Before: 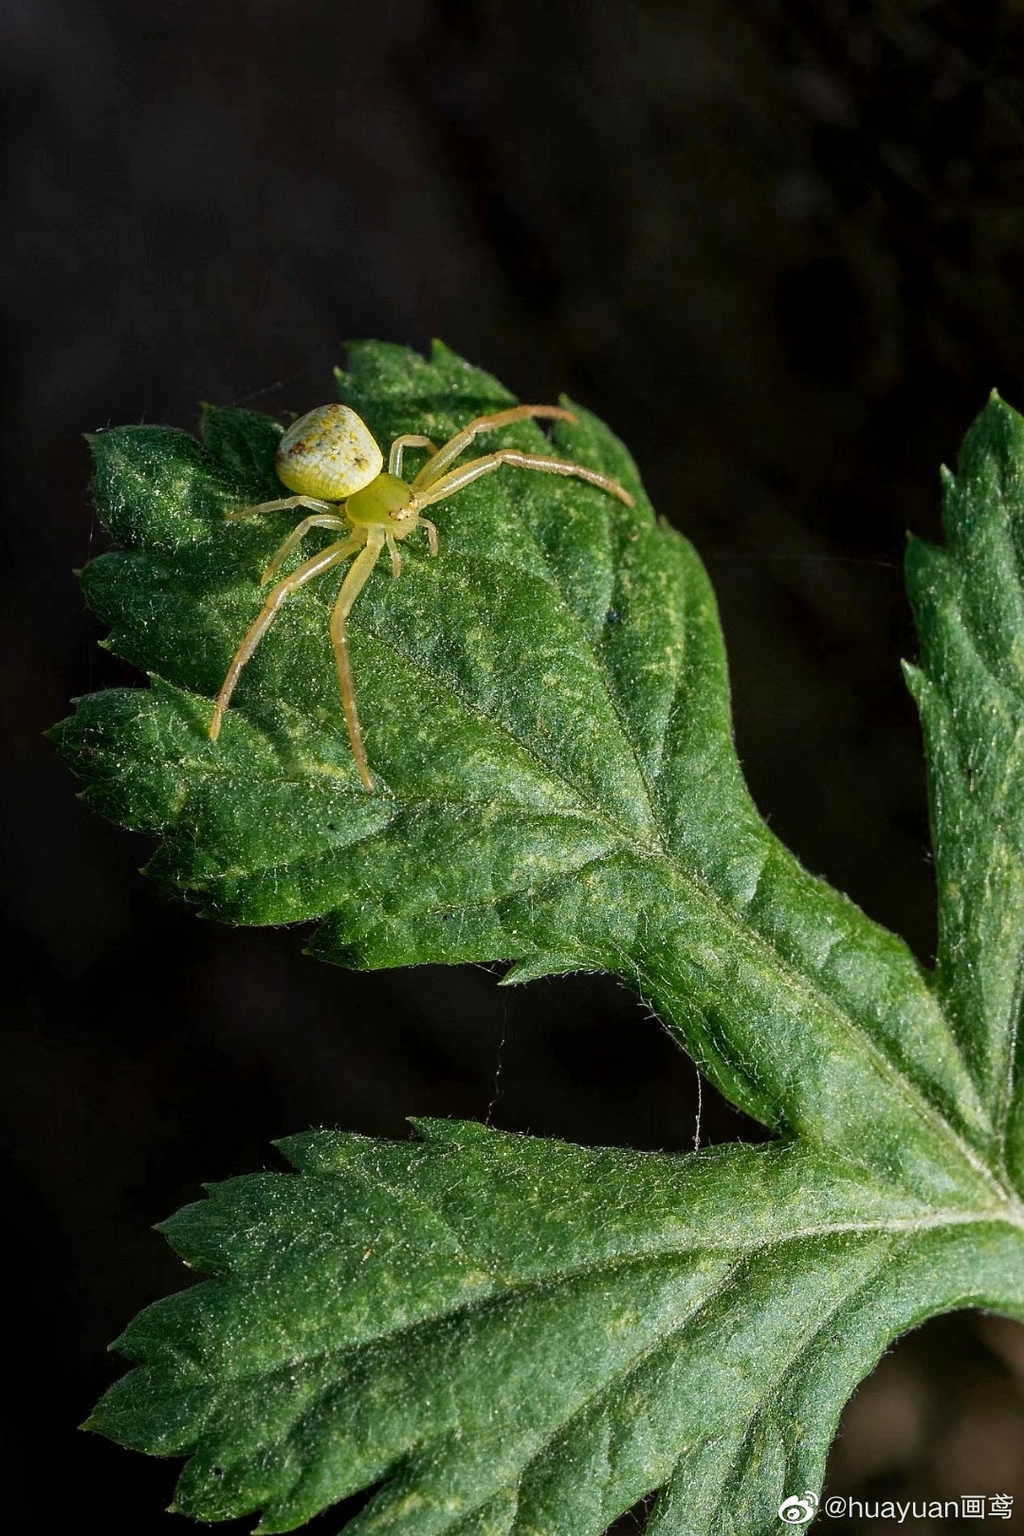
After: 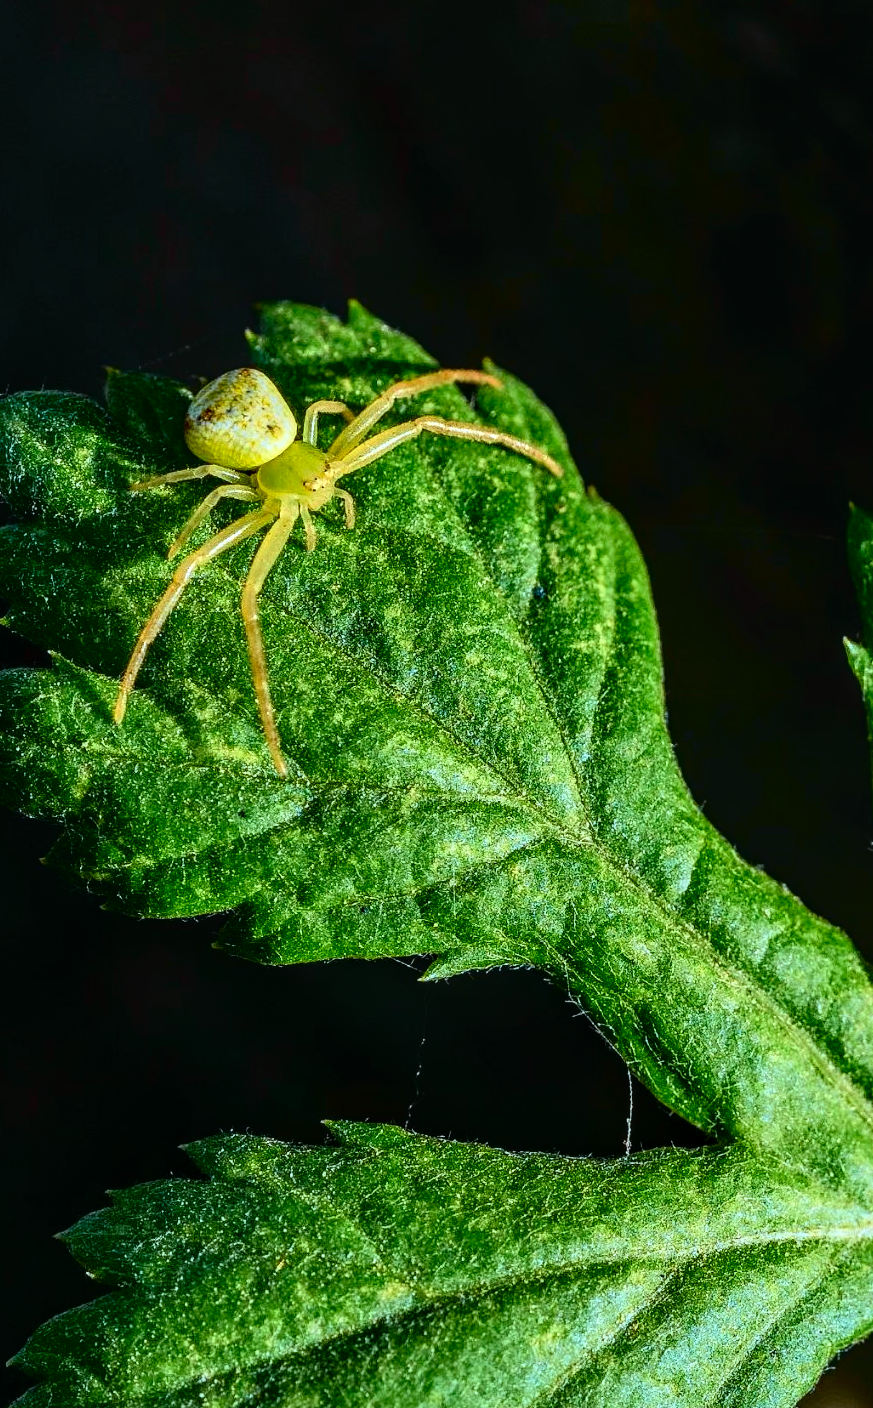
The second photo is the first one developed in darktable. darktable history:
local contrast: detail 130%
crop: left 9.913%, top 3.584%, right 9.232%, bottom 9.473%
color calibration: output R [1.063, -0.012, -0.003, 0], output G [0, 1.022, 0.021, 0], output B [-0.079, 0.047, 1, 0], illuminant F (fluorescent), F source F9 (Cool White Deluxe 4150 K) – high CRI, x 0.374, y 0.373, temperature 4149.22 K
tone curve: curves: ch0 [(0, 0.021) (0.148, 0.076) (0.232, 0.191) (0.398, 0.423) (0.572, 0.672) (0.705, 0.812) (0.877, 0.931) (0.99, 0.987)]; ch1 [(0, 0) (0.377, 0.325) (0.493, 0.486) (0.508, 0.502) (0.515, 0.514) (0.554, 0.586) (0.623, 0.658) (0.701, 0.704) (0.778, 0.751) (1, 1)]; ch2 [(0, 0) (0.431, 0.398) (0.485, 0.486) (0.495, 0.498) (0.511, 0.507) (0.58, 0.66) (0.679, 0.757) (0.749, 0.829) (1, 0.991)], color space Lab, independent channels, preserve colors none
